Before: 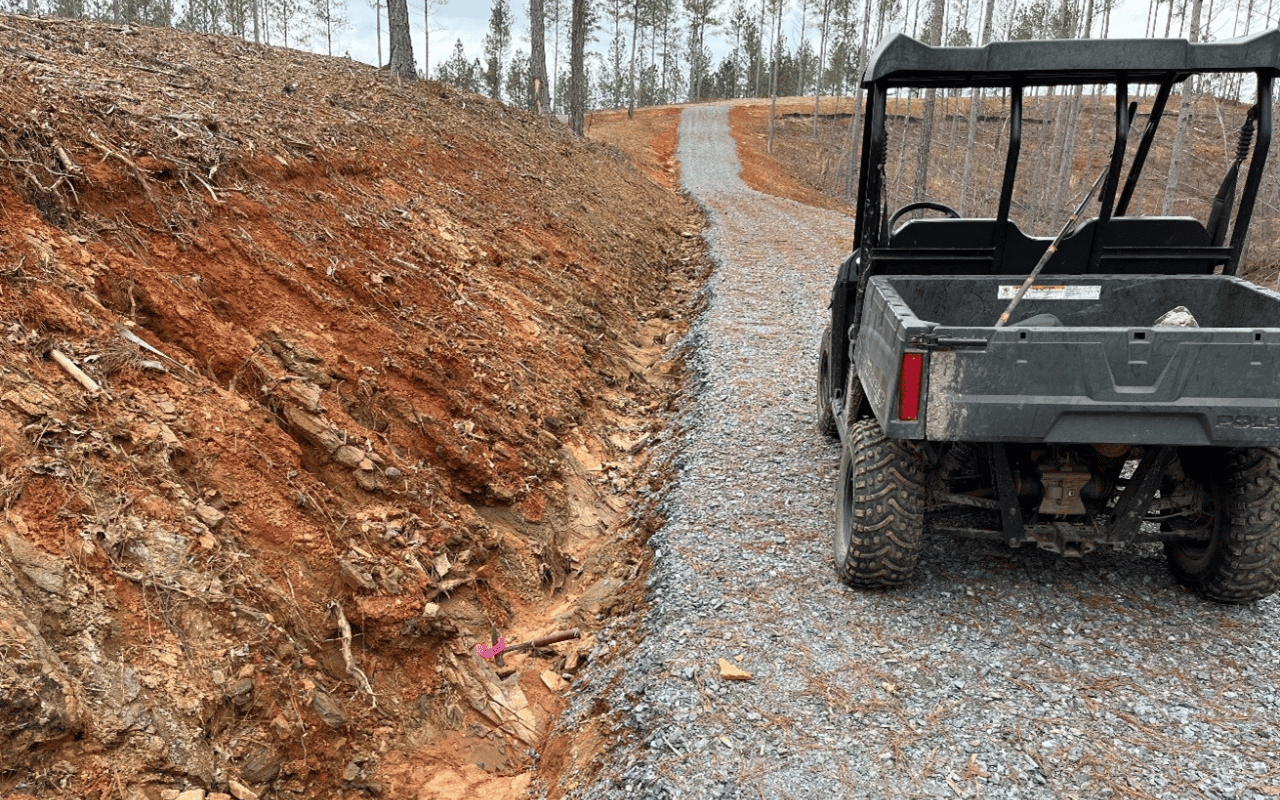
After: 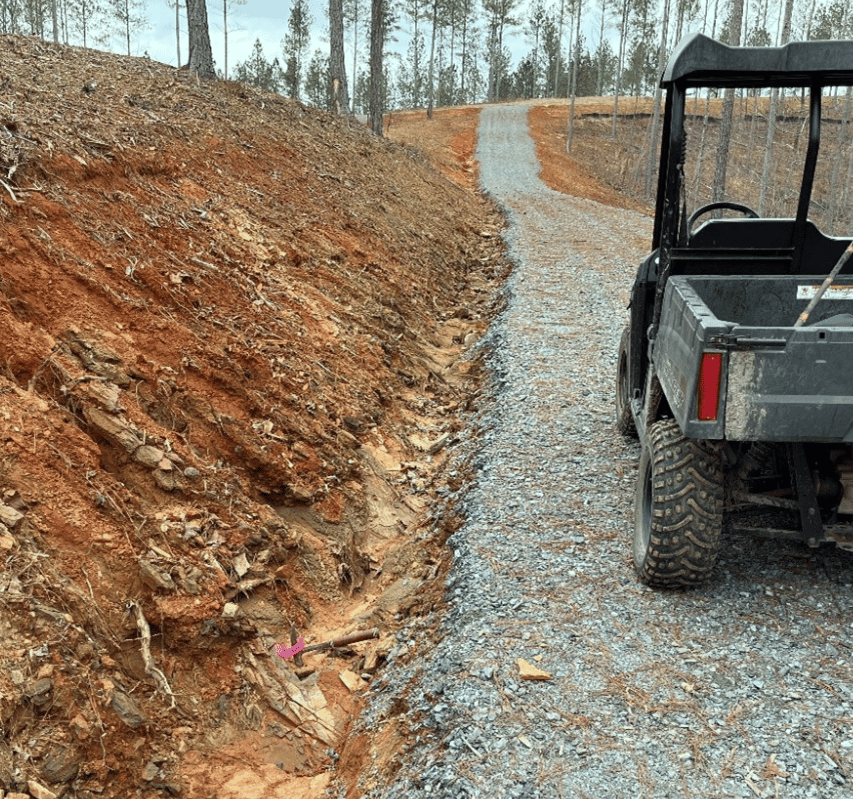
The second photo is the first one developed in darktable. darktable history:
white balance: emerald 1
crop and rotate: left 15.754%, right 17.579%
exposure: compensate highlight preservation false
color correction: highlights a* -6.69, highlights b* 0.49
